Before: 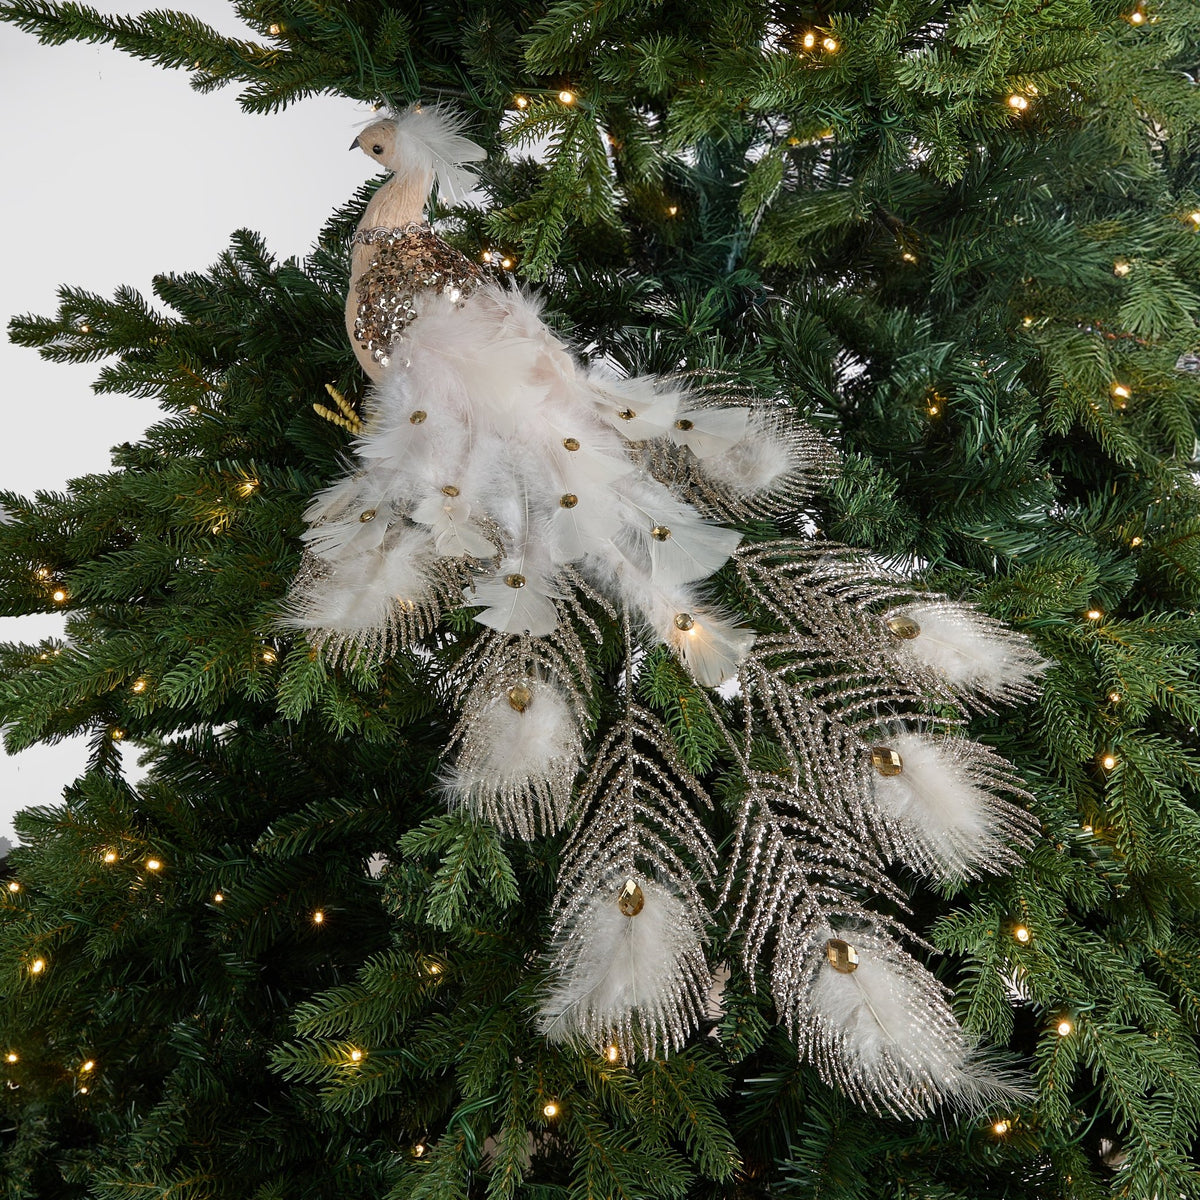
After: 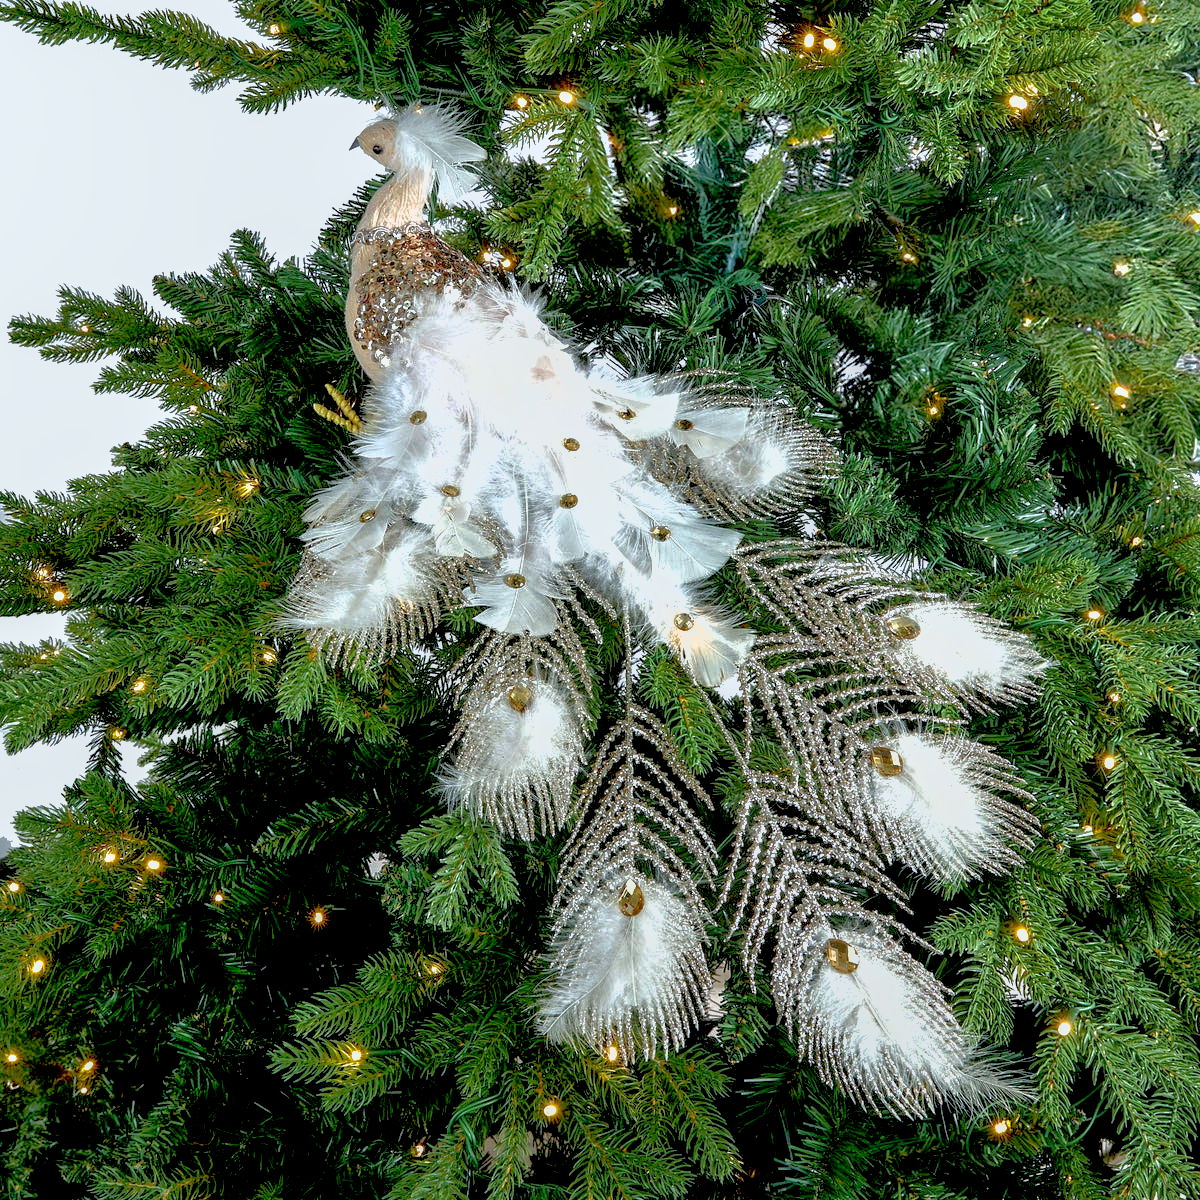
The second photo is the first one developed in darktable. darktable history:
exposure: black level correction 0.009, exposure 1.425 EV, compensate highlight preservation false
shadows and highlights: on, module defaults
local contrast: detail 110%
tone equalizer: -8 EV 0.25 EV, -7 EV 0.417 EV, -6 EV 0.417 EV, -5 EV 0.25 EV, -3 EV -0.25 EV, -2 EV -0.417 EV, -1 EV -0.417 EV, +0 EV -0.25 EV, edges refinement/feathering 500, mask exposure compensation -1.57 EV, preserve details guided filter
white balance: red 0.925, blue 1.046
